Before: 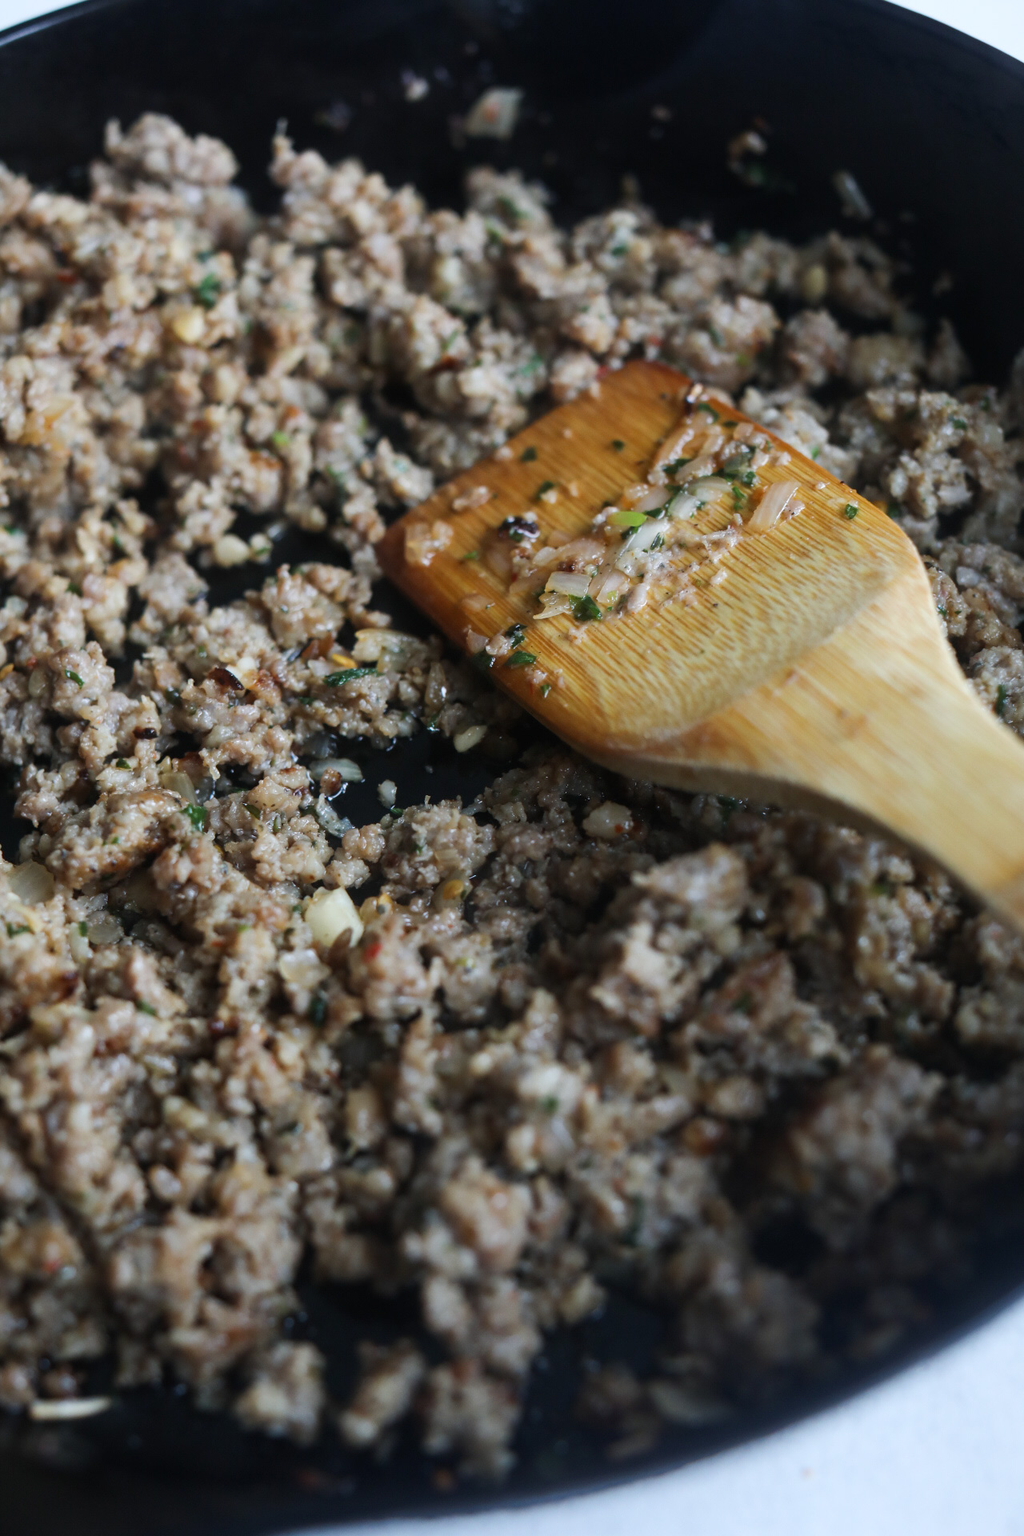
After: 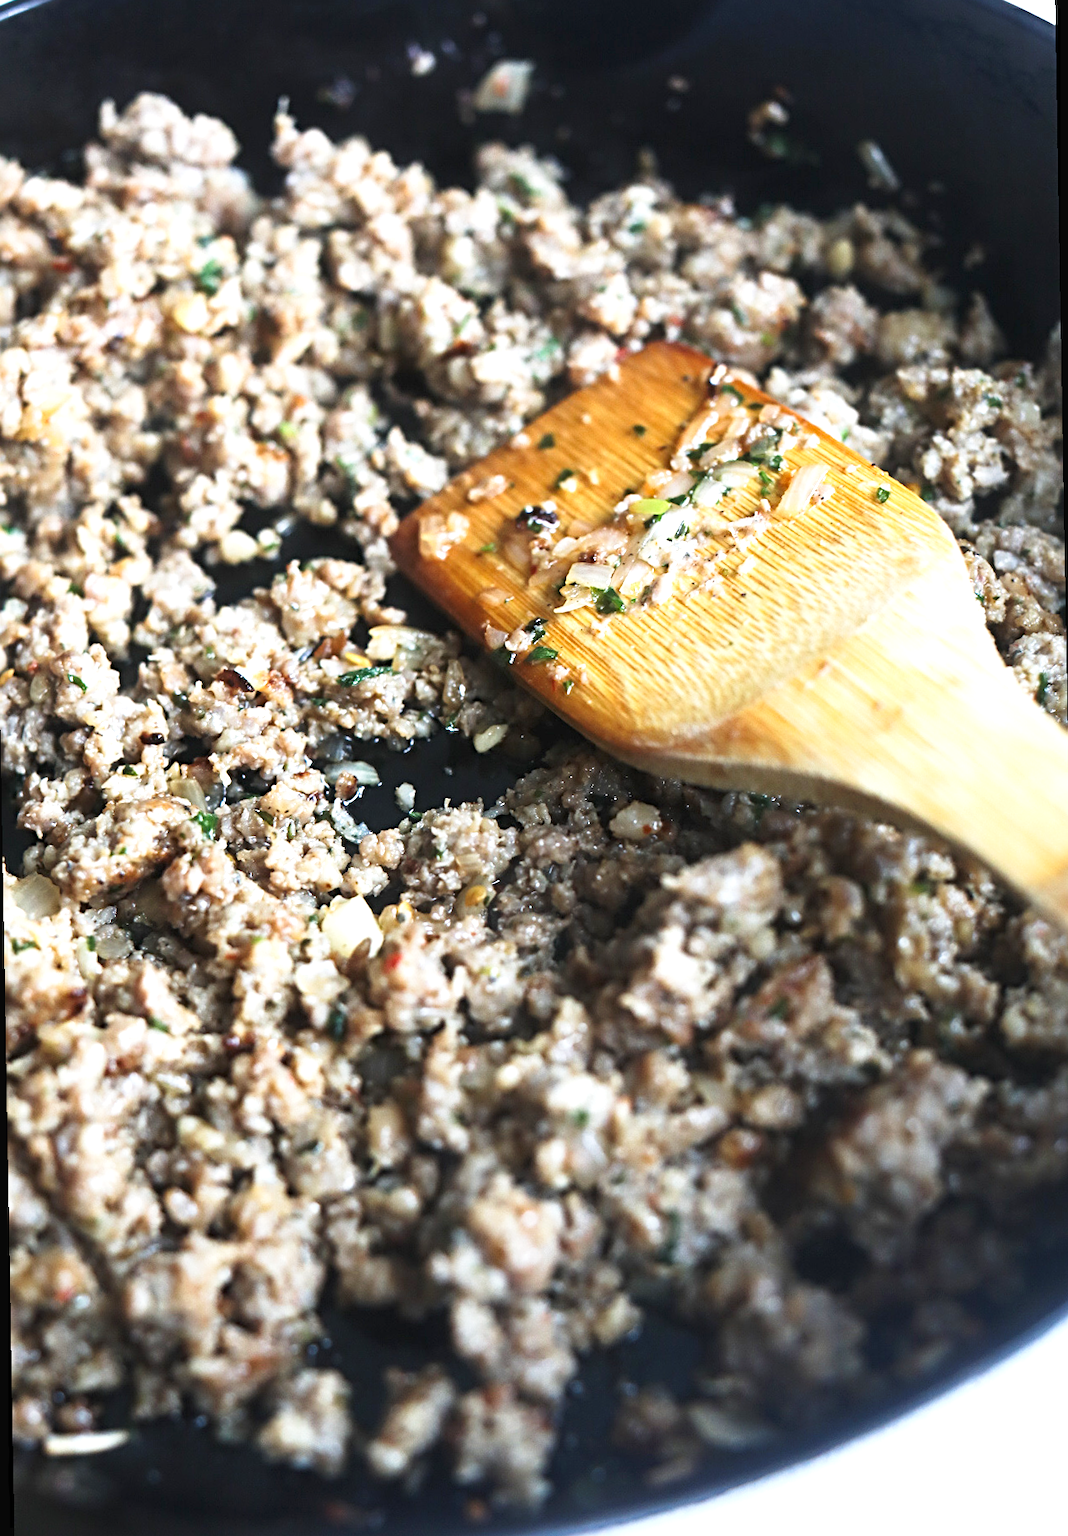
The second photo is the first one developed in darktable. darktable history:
tone curve: curves: ch0 [(0, 0) (0.003, 0.019) (0.011, 0.022) (0.025, 0.03) (0.044, 0.049) (0.069, 0.08) (0.1, 0.111) (0.136, 0.144) (0.177, 0.189) (0.224, 0.23) (0.277, 0.285) (0.335, 0.356) (0.399, 0.428) (0.468, 0.511) (0.543, 0.597) (0.623, 0.682) (0.709, 0.773) (0.801, 0.865) (0.898, 0.945) (1, 1)], preserve colors none
rotate and perspective: rotation -1°, crop left 0.011, crop right 0.989, crop top 0.025, crop bottom 0.975
exposure: black level correction 0, exposure 1.2 EV, compensate highlight preservation false
sharpen: radius 4
